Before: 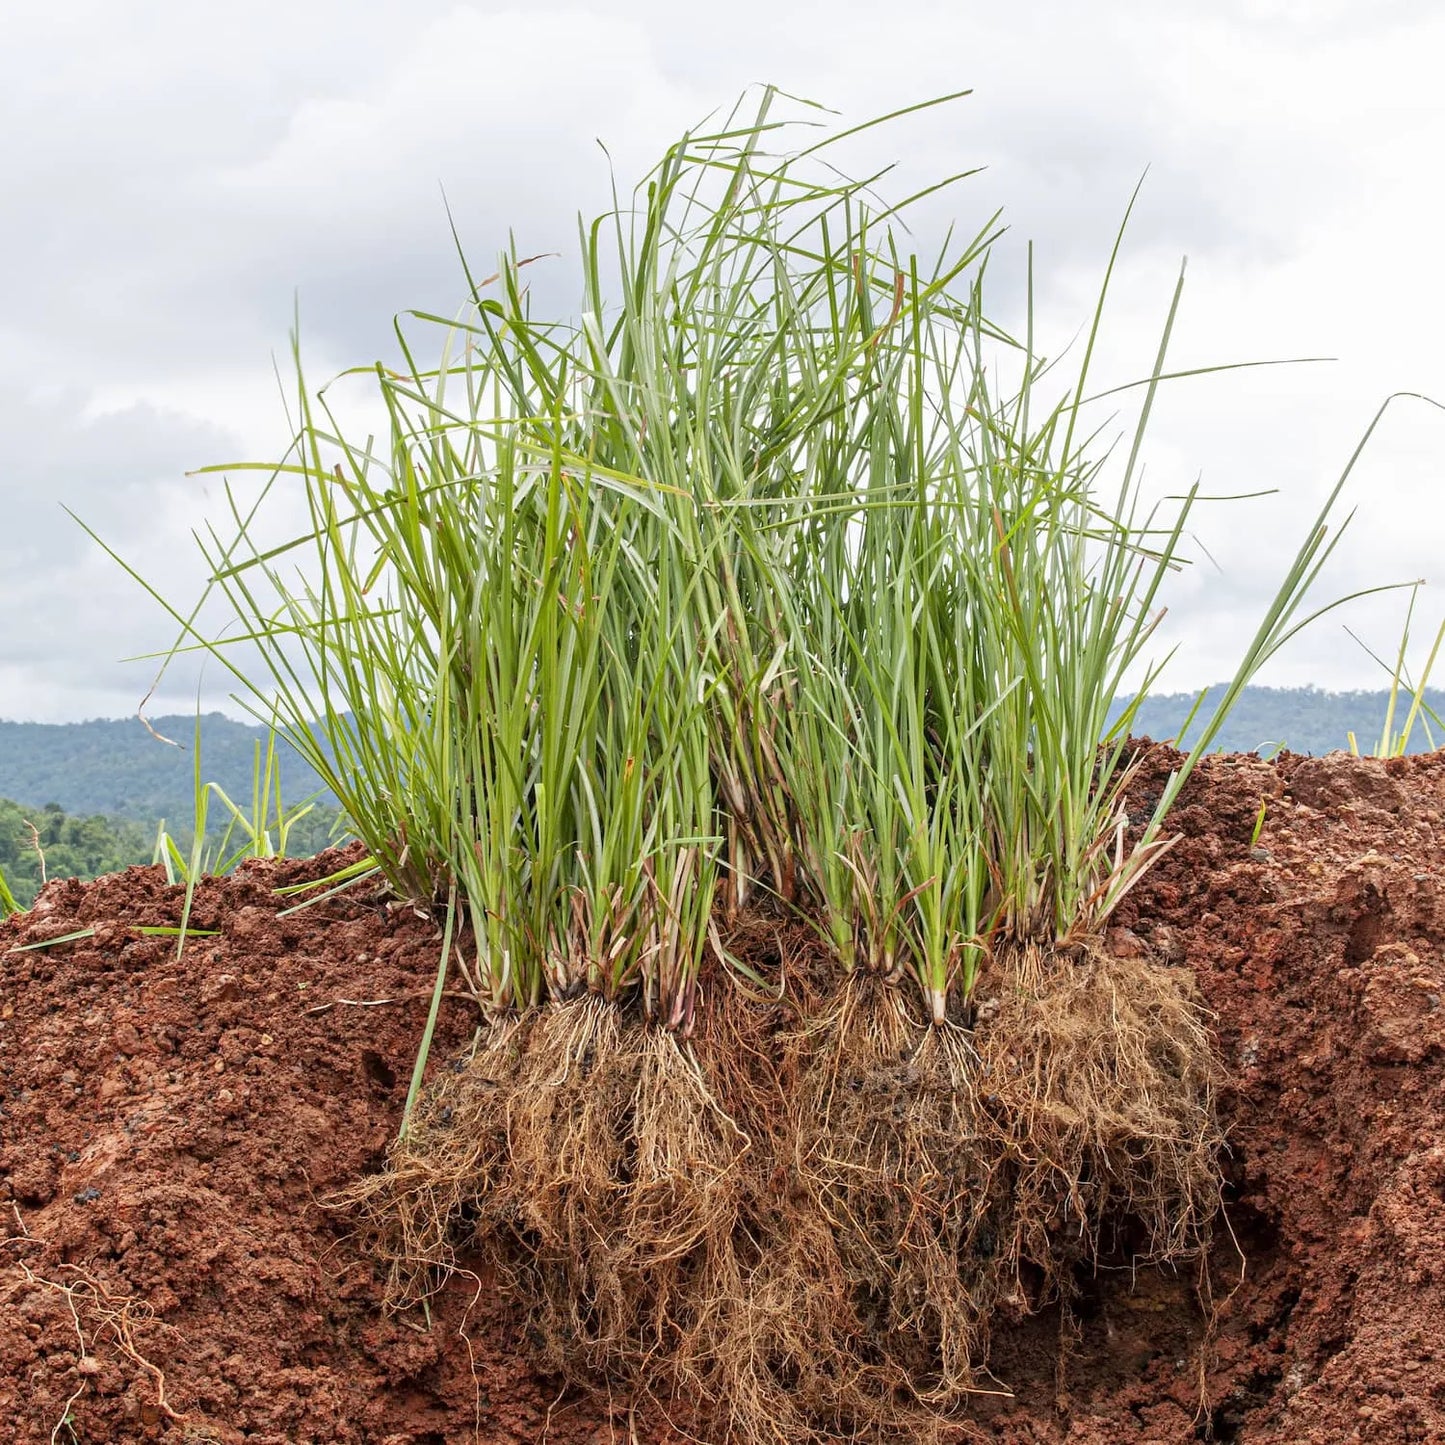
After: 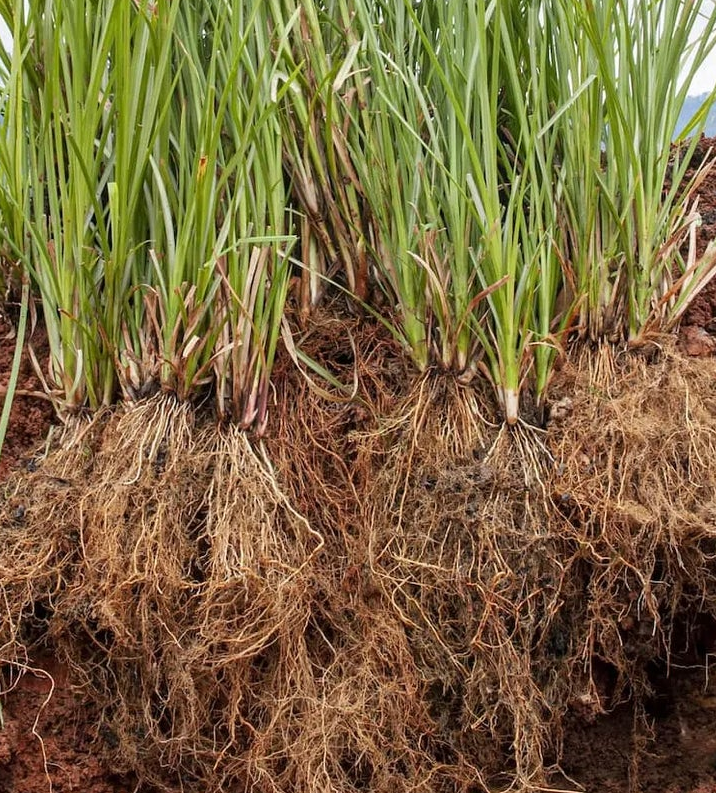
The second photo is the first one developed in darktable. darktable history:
crop: left 29.571%, top 41.643%, right 20.821%, bottom 3.473%
